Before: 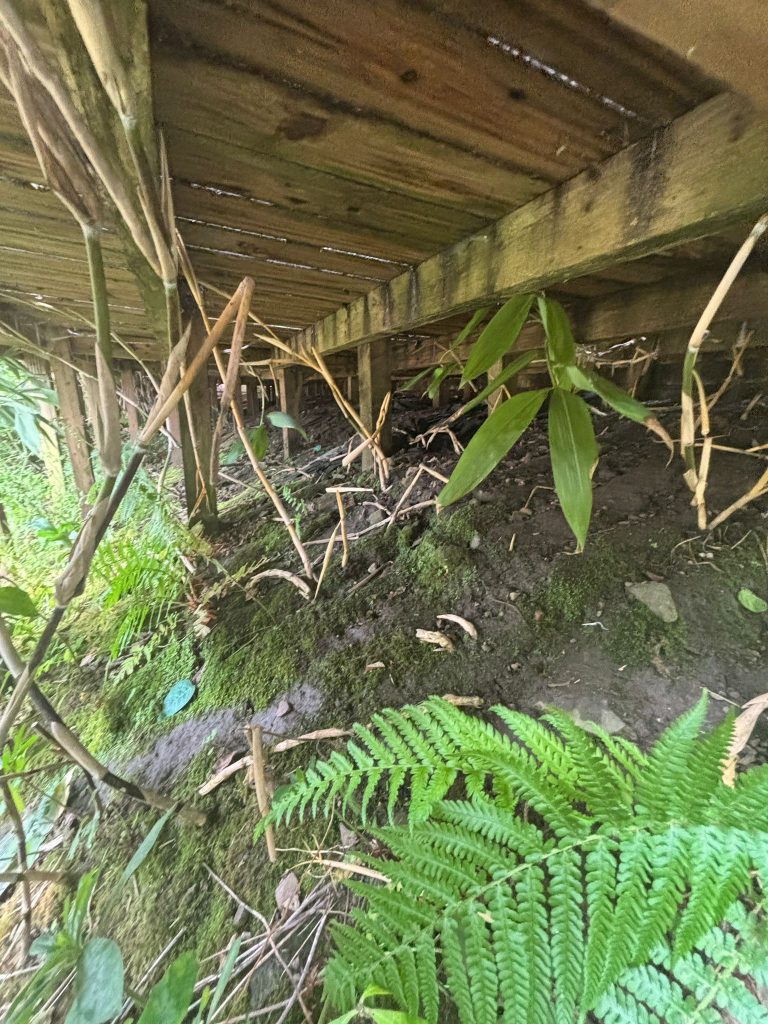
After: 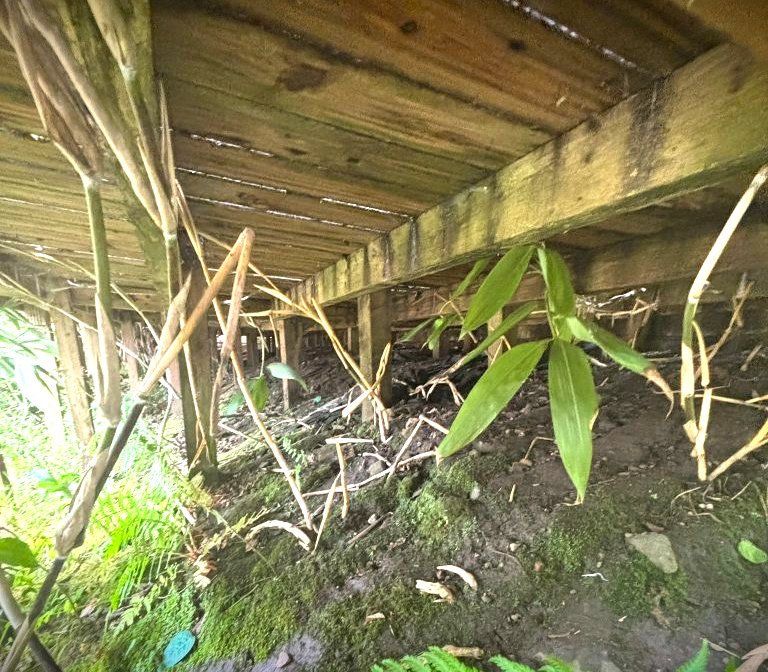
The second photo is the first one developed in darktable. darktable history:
crop and rotate: top 4.848%, bottom 29.503%
vignetting: fall-off start 98.29%, fall-off radius 100%, brightness -1, saturation 0.5, width/height ratio 1.428
exposure: black level correction 0, exposure 1.015 EV, compensate exposure bias true, compensate highlight preservation false
